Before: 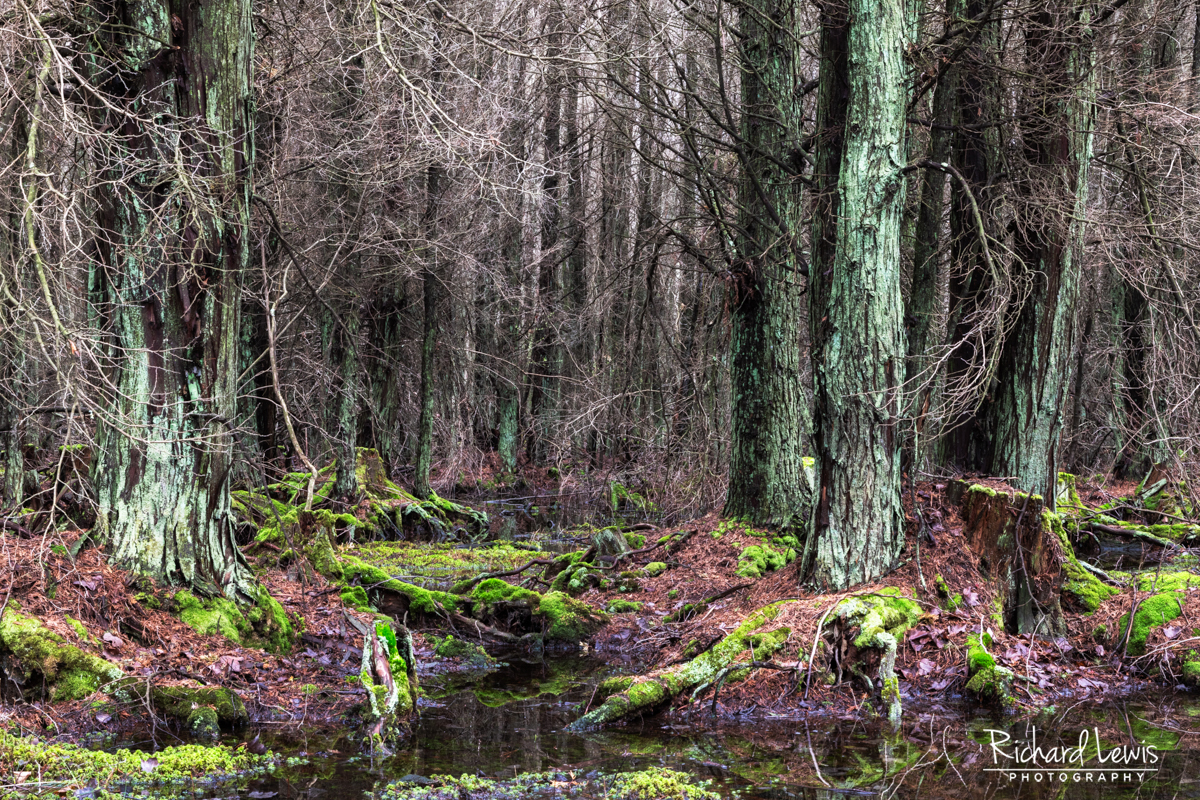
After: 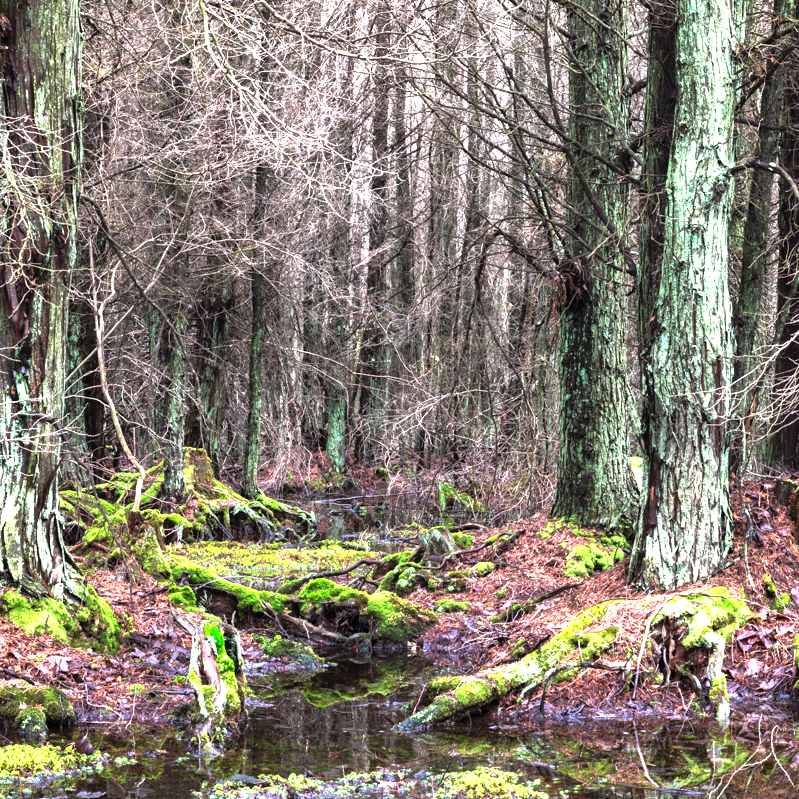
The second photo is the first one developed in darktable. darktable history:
crop and rotate: left 14.385%, right 18.948%
exposure: black level correction 0, exposure 0.2 EV, compensate exposure bias true, compensate highlight preservation false
shadows and highlights: soften with gaussian
